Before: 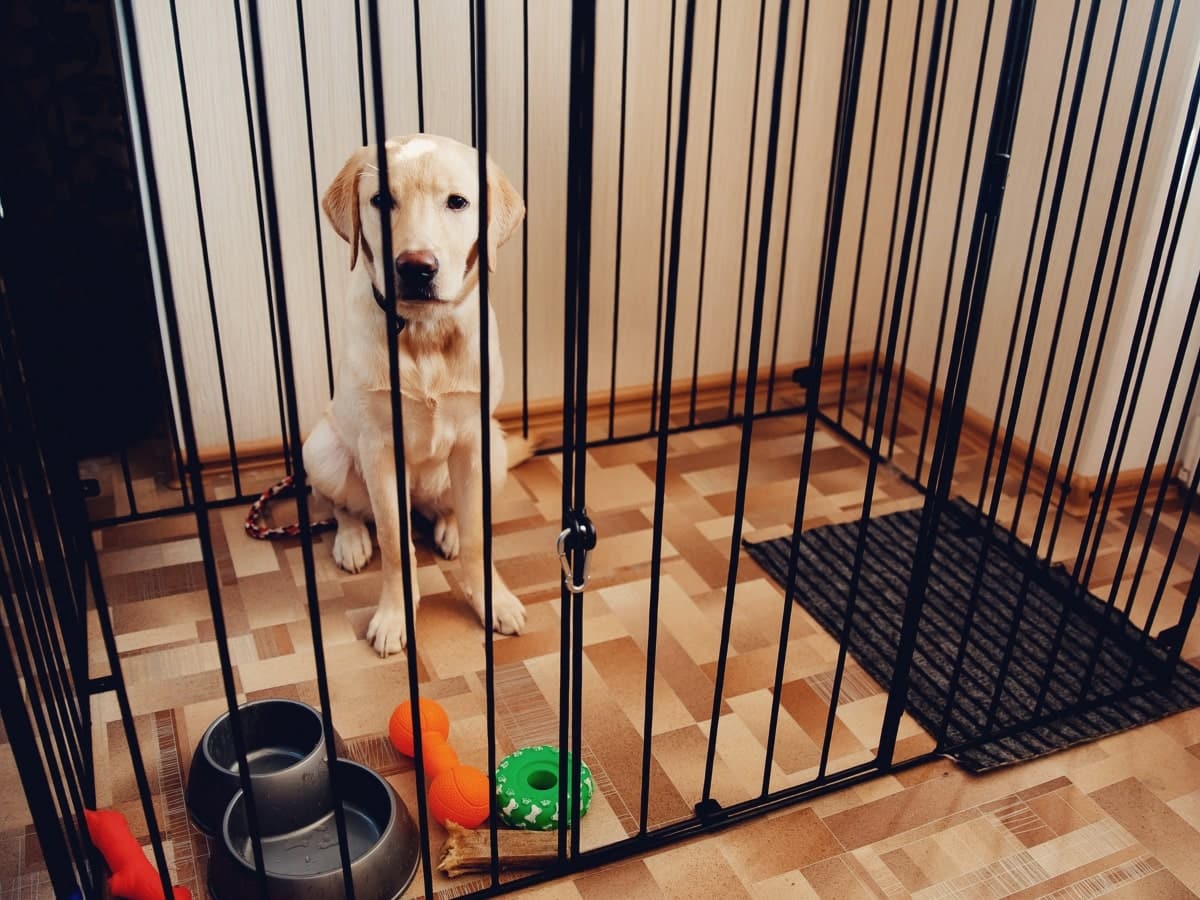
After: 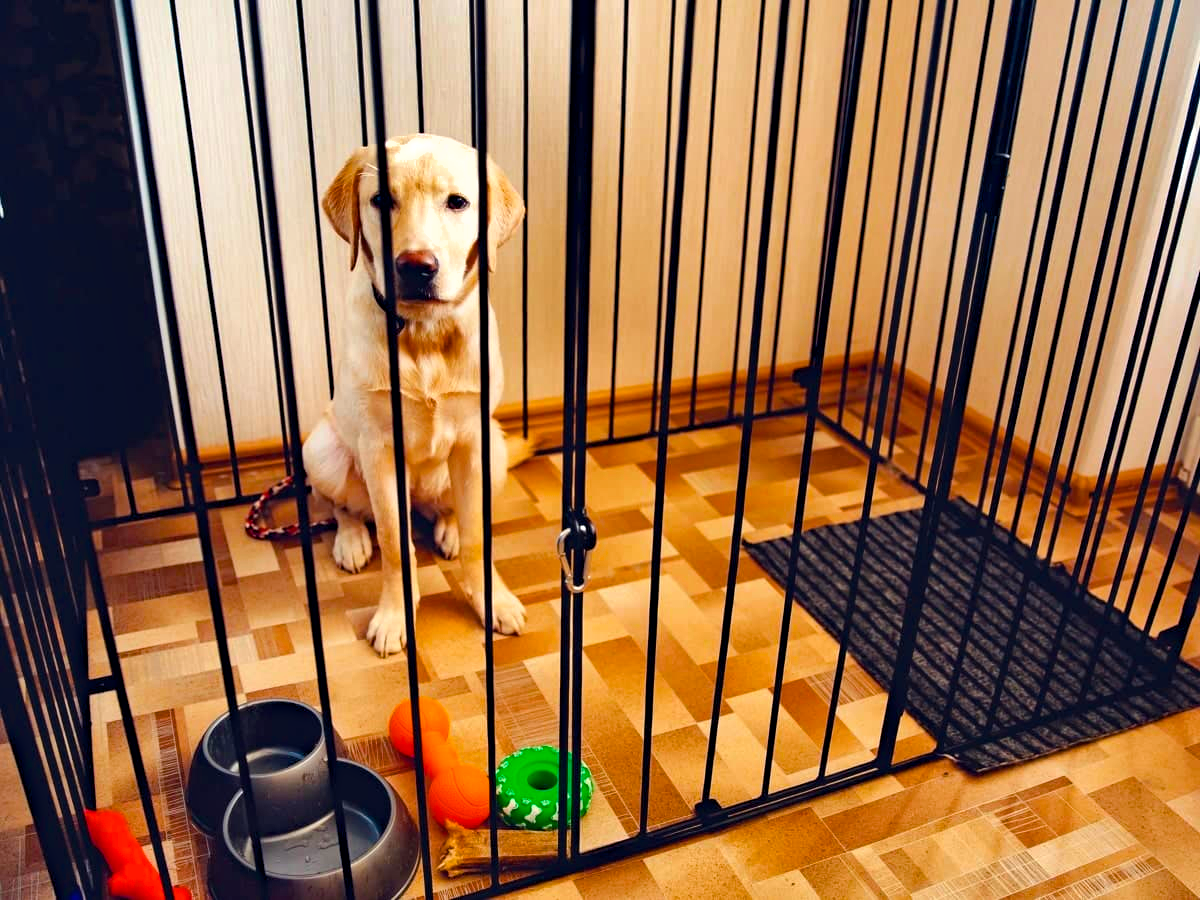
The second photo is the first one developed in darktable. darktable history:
shadows and highlights: radius 108.52, shadows 40.68, highlights -72.88, low approximation 0.01, soften with gaussian
color balance rgb: linear chroma grading › global chroma 15%, perceptual saturation grading › global saturation 30%
haze removal: compatibility mode true, adaptive false
exposure: black level correction 0, exposure 0.5 EV, compensate highlight preservation false
